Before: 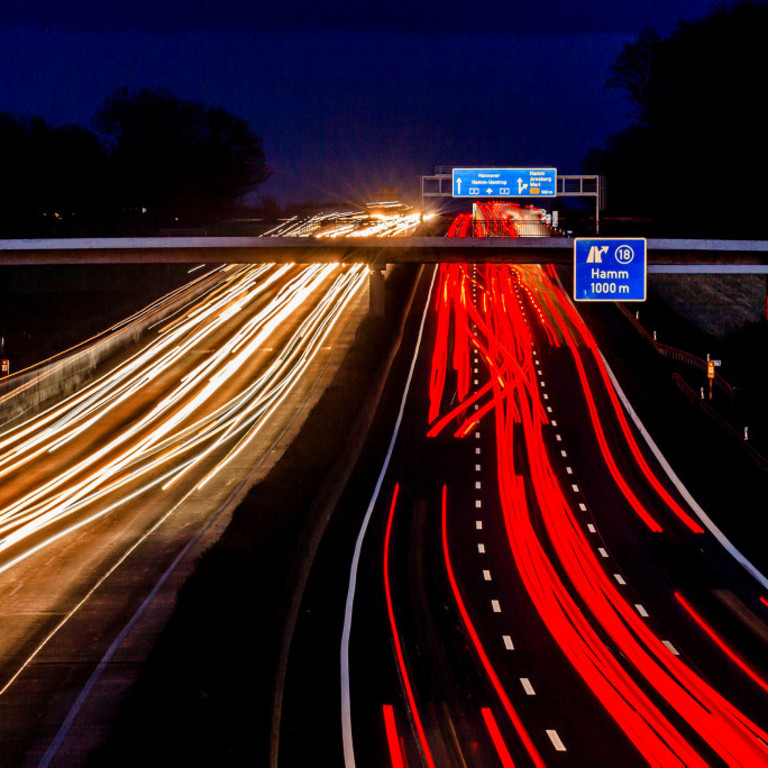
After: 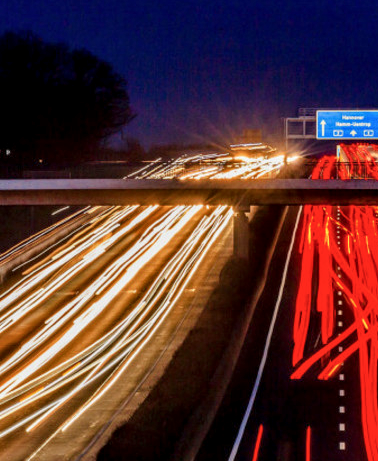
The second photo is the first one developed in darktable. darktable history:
local contrast: detail 130%
color balance rgb: contrast -10%
crop: left 17.835%, top 7.675%, right 32.881%, bottom 32.213%
